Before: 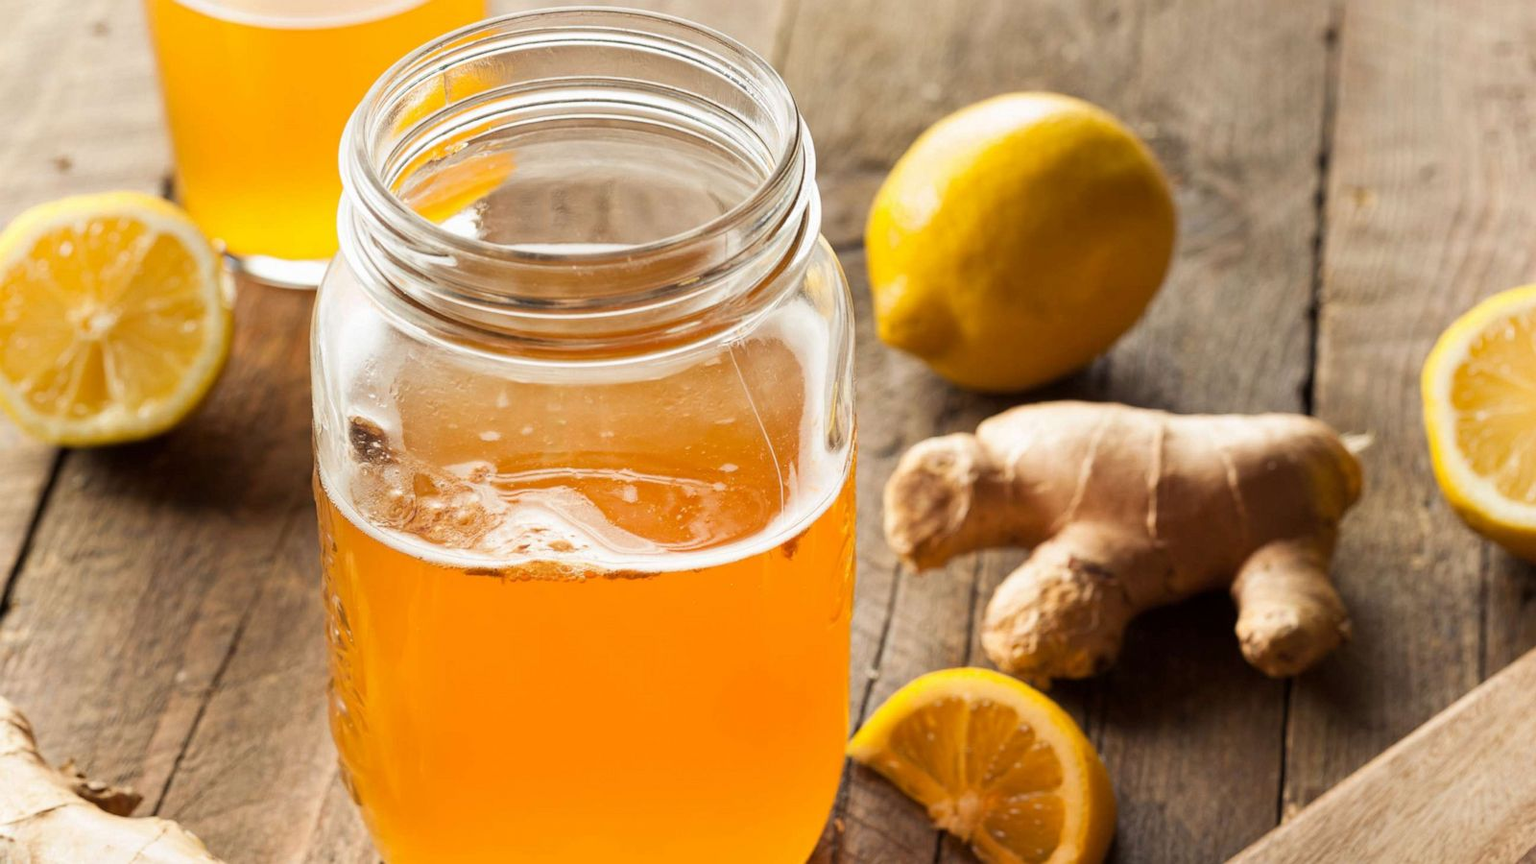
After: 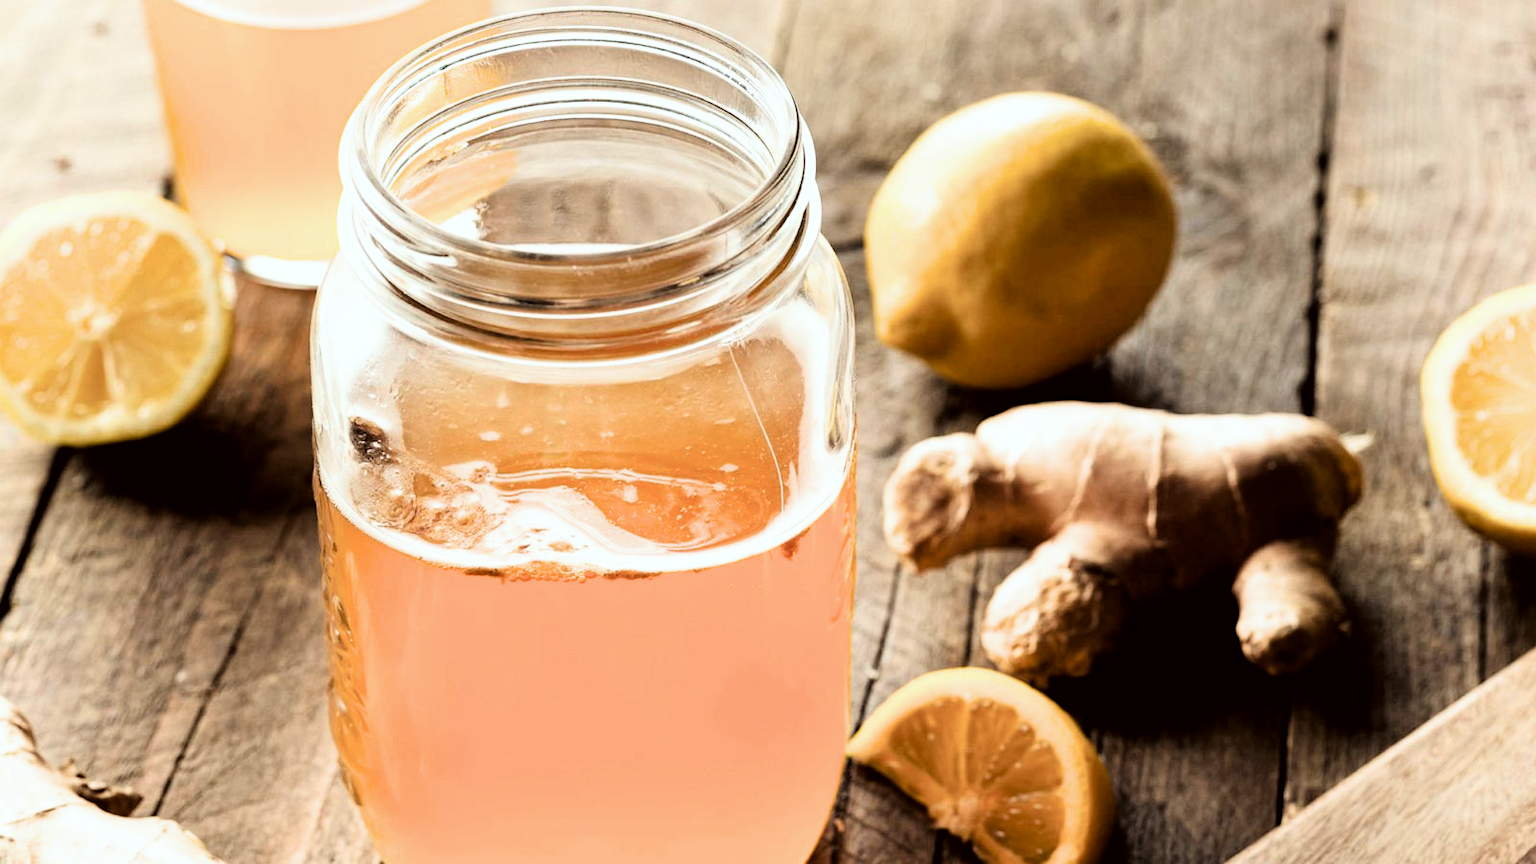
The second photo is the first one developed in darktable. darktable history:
filmic rgb: black relative exposure -3.74 EV, white relative exposure 2.39 EV, dynamic range scaling -49.76%, hardness 3.43, latitude 29.43%, contrast 1.812
color correction: highlights a* -2.85, highlights b* -2.45, shadows a* 2.29, shadows b* 2.71
